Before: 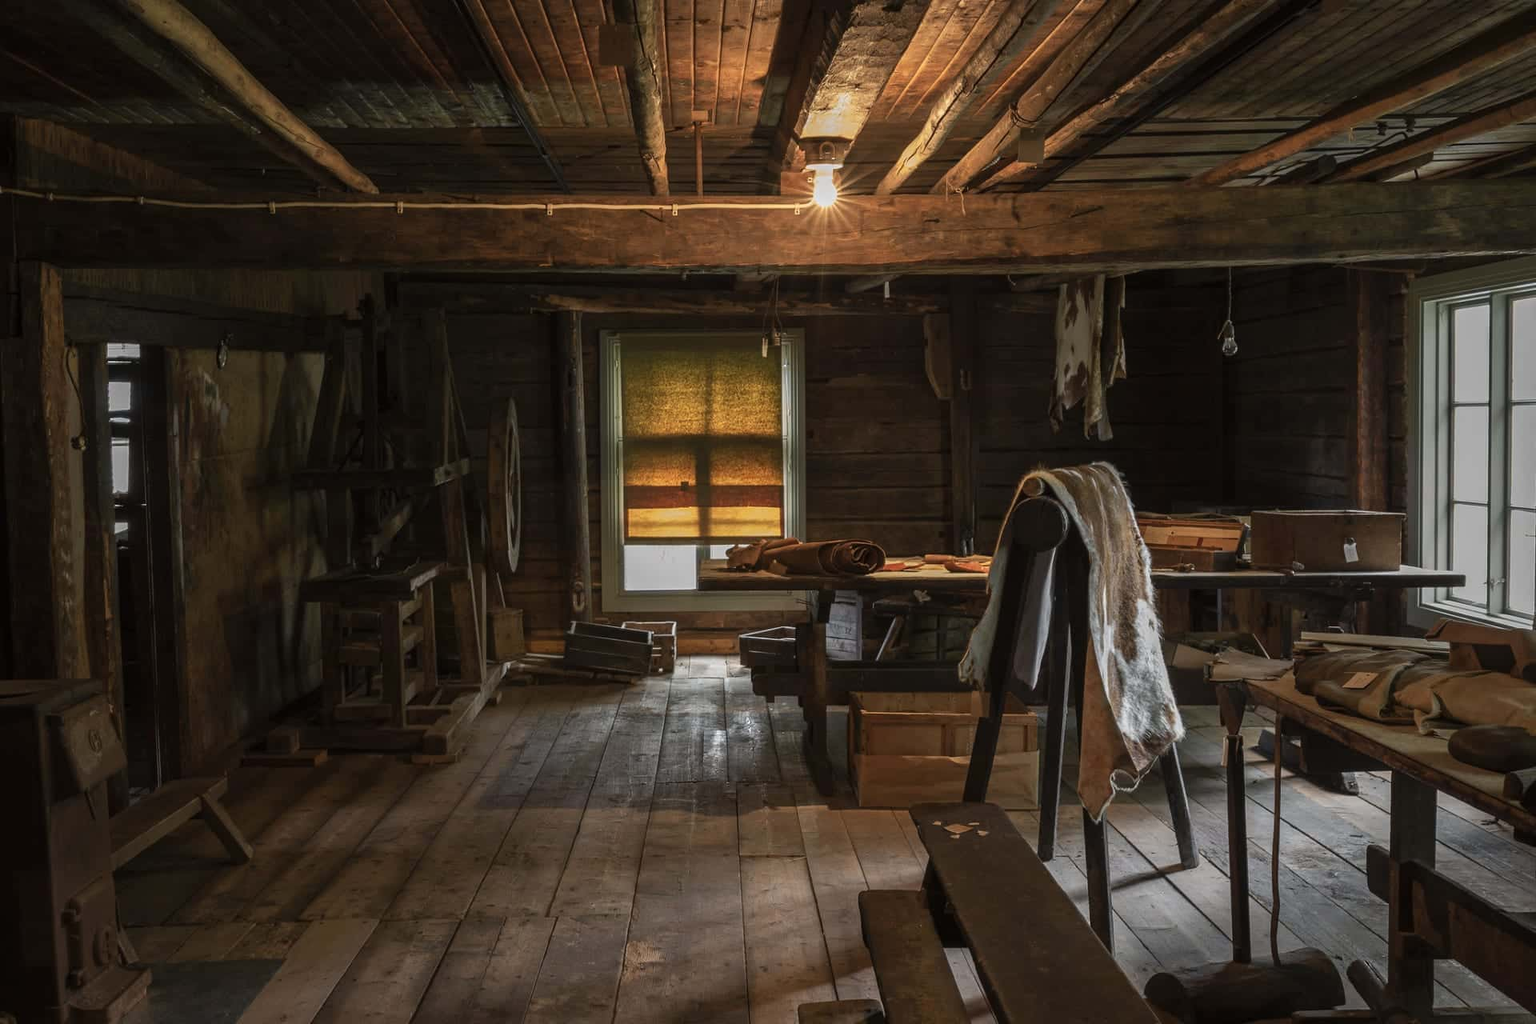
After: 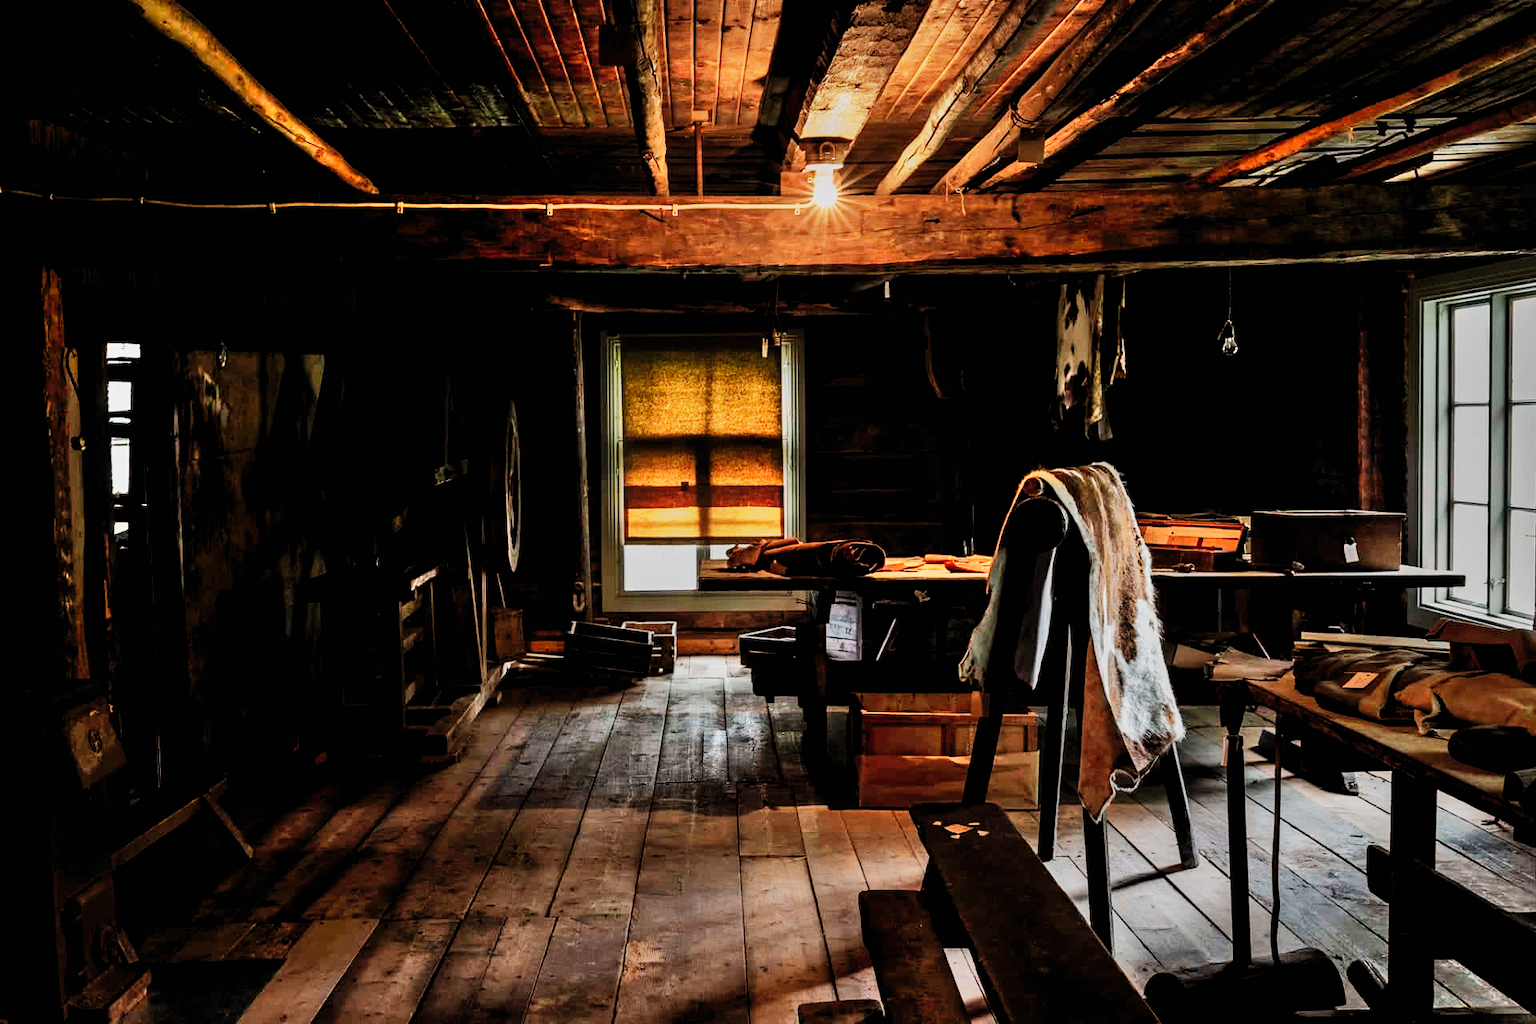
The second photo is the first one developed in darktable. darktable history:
shadows and highlights: low approximation 0.01, soften with gaussian
sigmoid: contrast 1.8, skew -0.2, preserve hue 0%, red attenuation 0.1, red rotation 0.035, green attenuation 0.1, green rotation -0.017, blue attenuation 0.15, blue rotation -0.052, base primaries Rec2020
rgb levels: levels [[0.013, 0.434, 0.89], [0, 0.5, 1], [0, 0.5, 1]]
